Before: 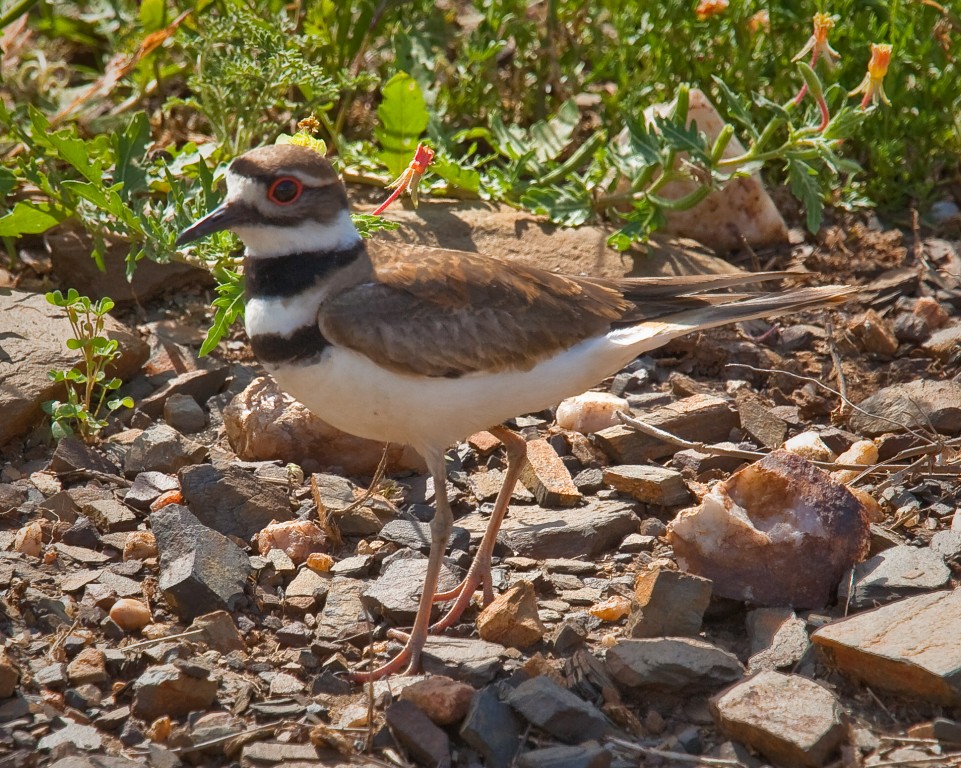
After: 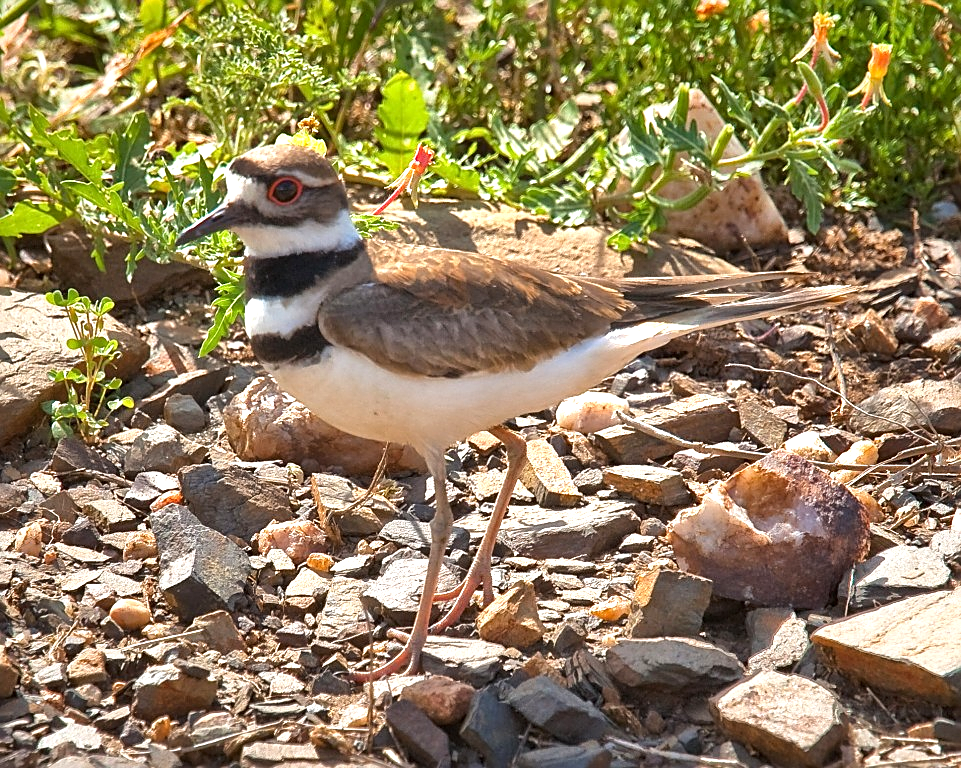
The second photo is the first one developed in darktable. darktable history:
shadows and highlights: radius 330.98, shadows 54.47, highlights -99.38, compress 94.56%, soften with gaussian
sharpen: on, module defaults
tone equalizer: -8 EV -0.393 EV, -7 EV -0.415 EV, -6 EV -0.298 EV, -5 EV -0.238 EV, -3 EV 0.235 EV, -2 EV 0.356 EV, -1 EV 0.379 EV, +0 EV 0.399 EV, mask exposure compensation -0.502 EV
exposure: black level correction 0.001, exposure 0.499 EV, compensate highlight preservation false
